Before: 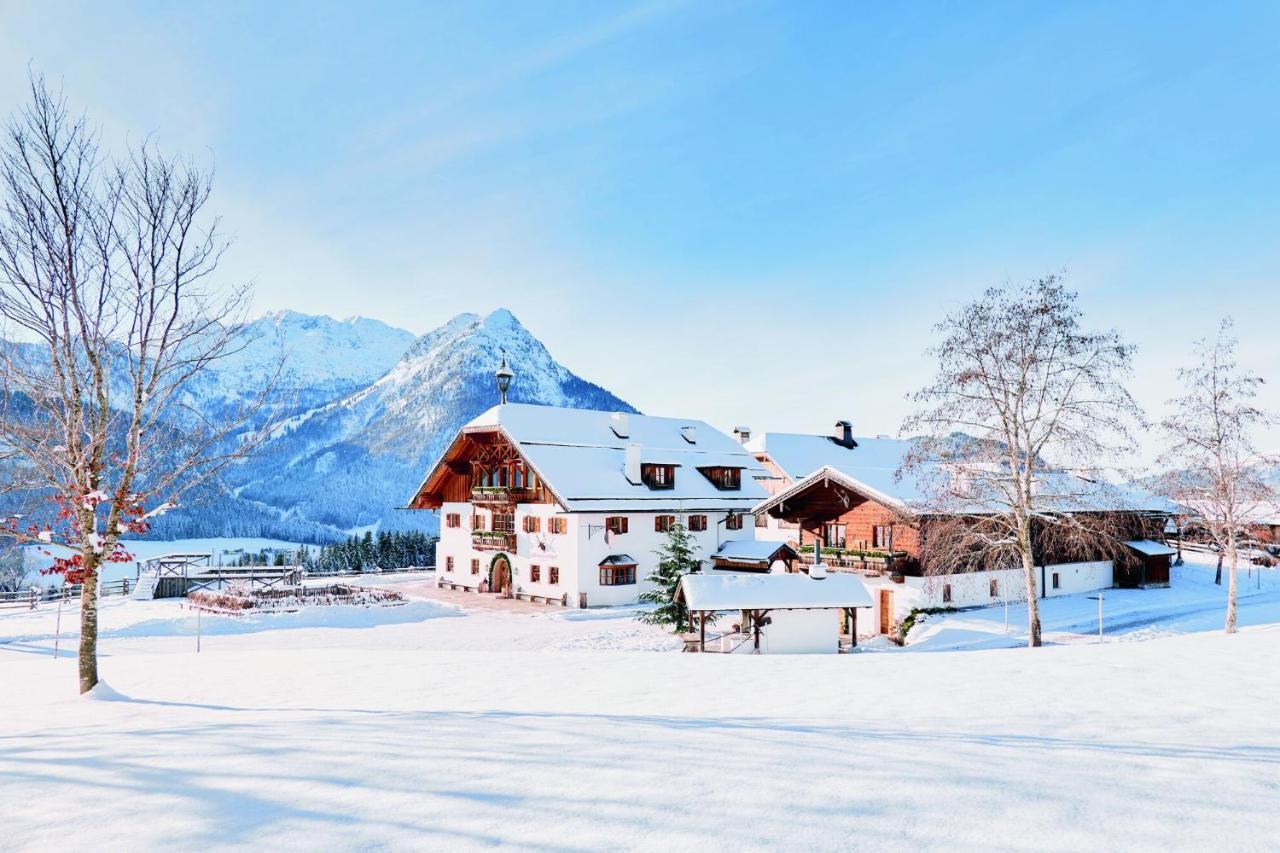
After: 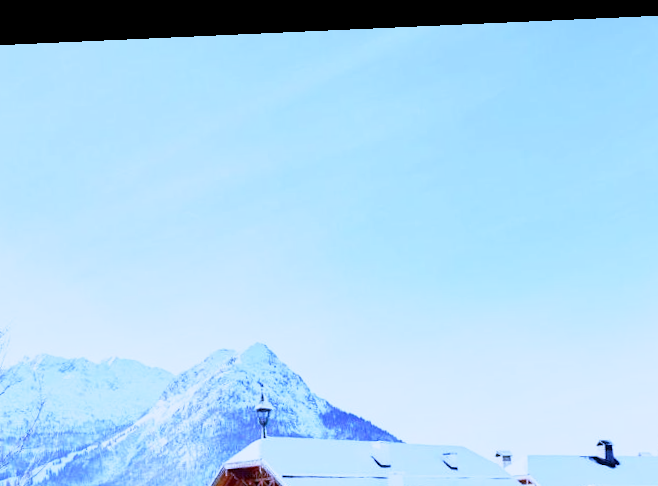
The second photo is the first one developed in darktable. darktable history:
crop: left 19.556%, right 30.401%, bottom 46.458%
rotate and perspective: rotation -2.56°, automatic cropping off
base curve: curves: ch0 [(0, 0) (0.088, 0.125) (0.176, 0.251) (0.354, 0.501) (0.613, 0.749) (1, 0.877)], preserve colors none
white balance: red 0.766, blue 1.537
